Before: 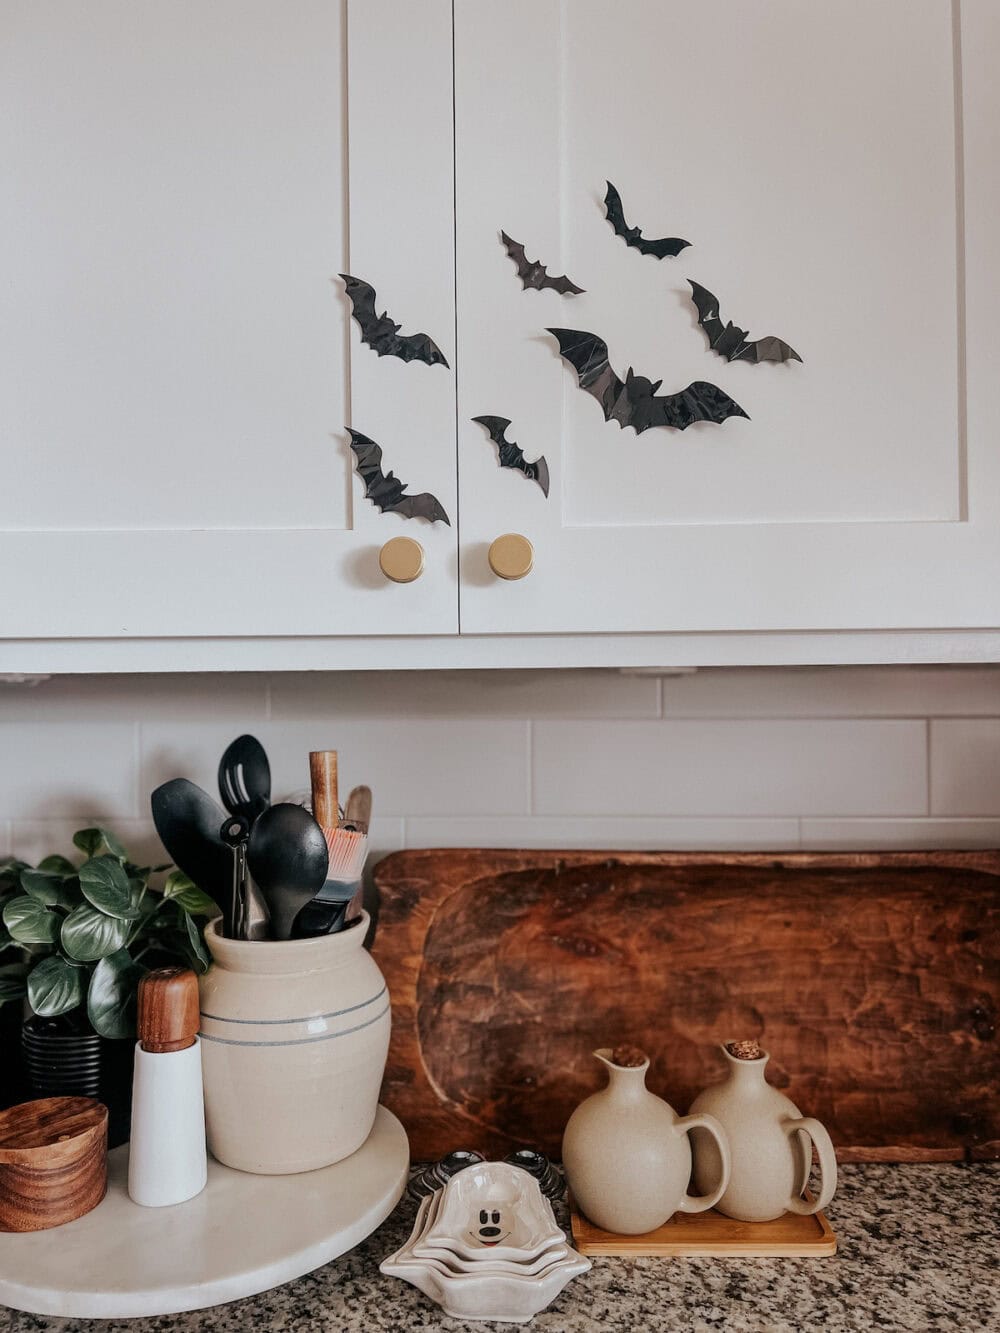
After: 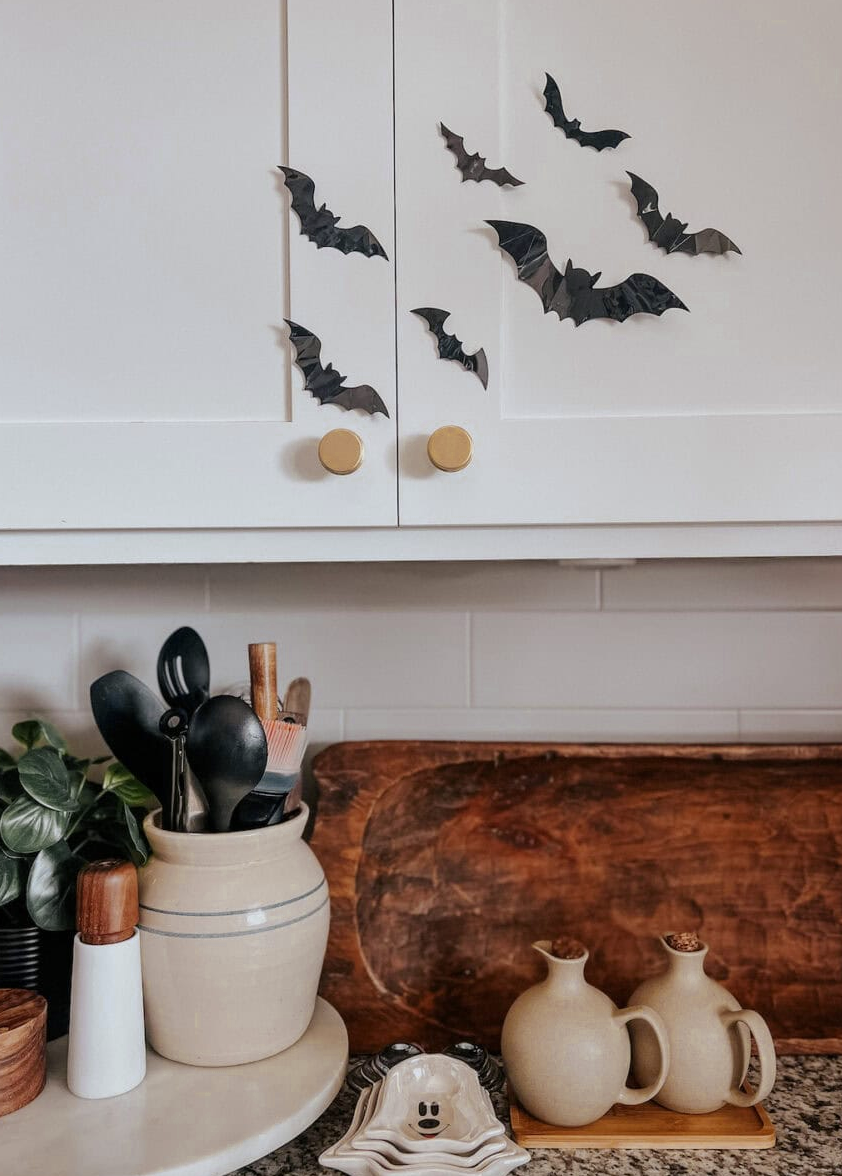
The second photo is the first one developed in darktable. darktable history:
color zones: curves: ch0 [(0, 0.485) (0.178, 0.476) (0.261, 0.623) (0.411, 0.403) (0.708, 0.603) (0.934, 0.412)]; ch1 [(0.003, 0.485) (0.149, 0.496) (0.229, 0.584) (0.326, 0.551) (0.484, 0.262) (0.757, 0.643)]
crop: left 6.192%, top 8.166%, right 9.542%, bottom 3.544%
